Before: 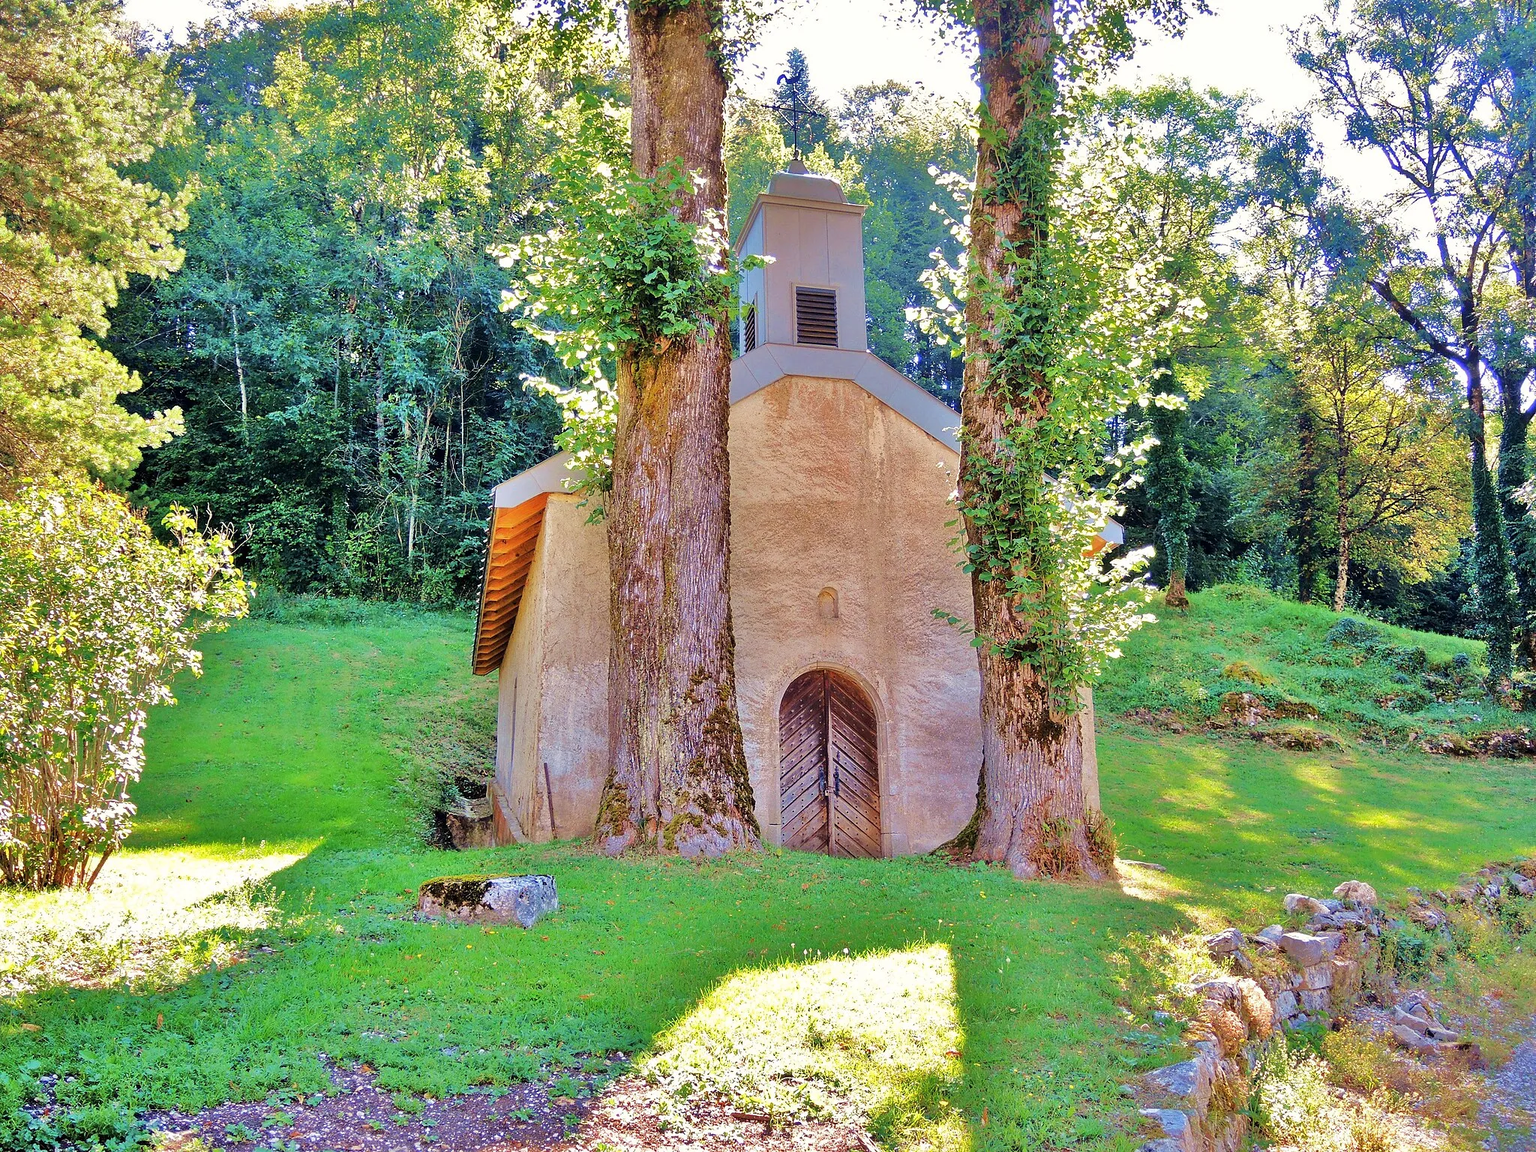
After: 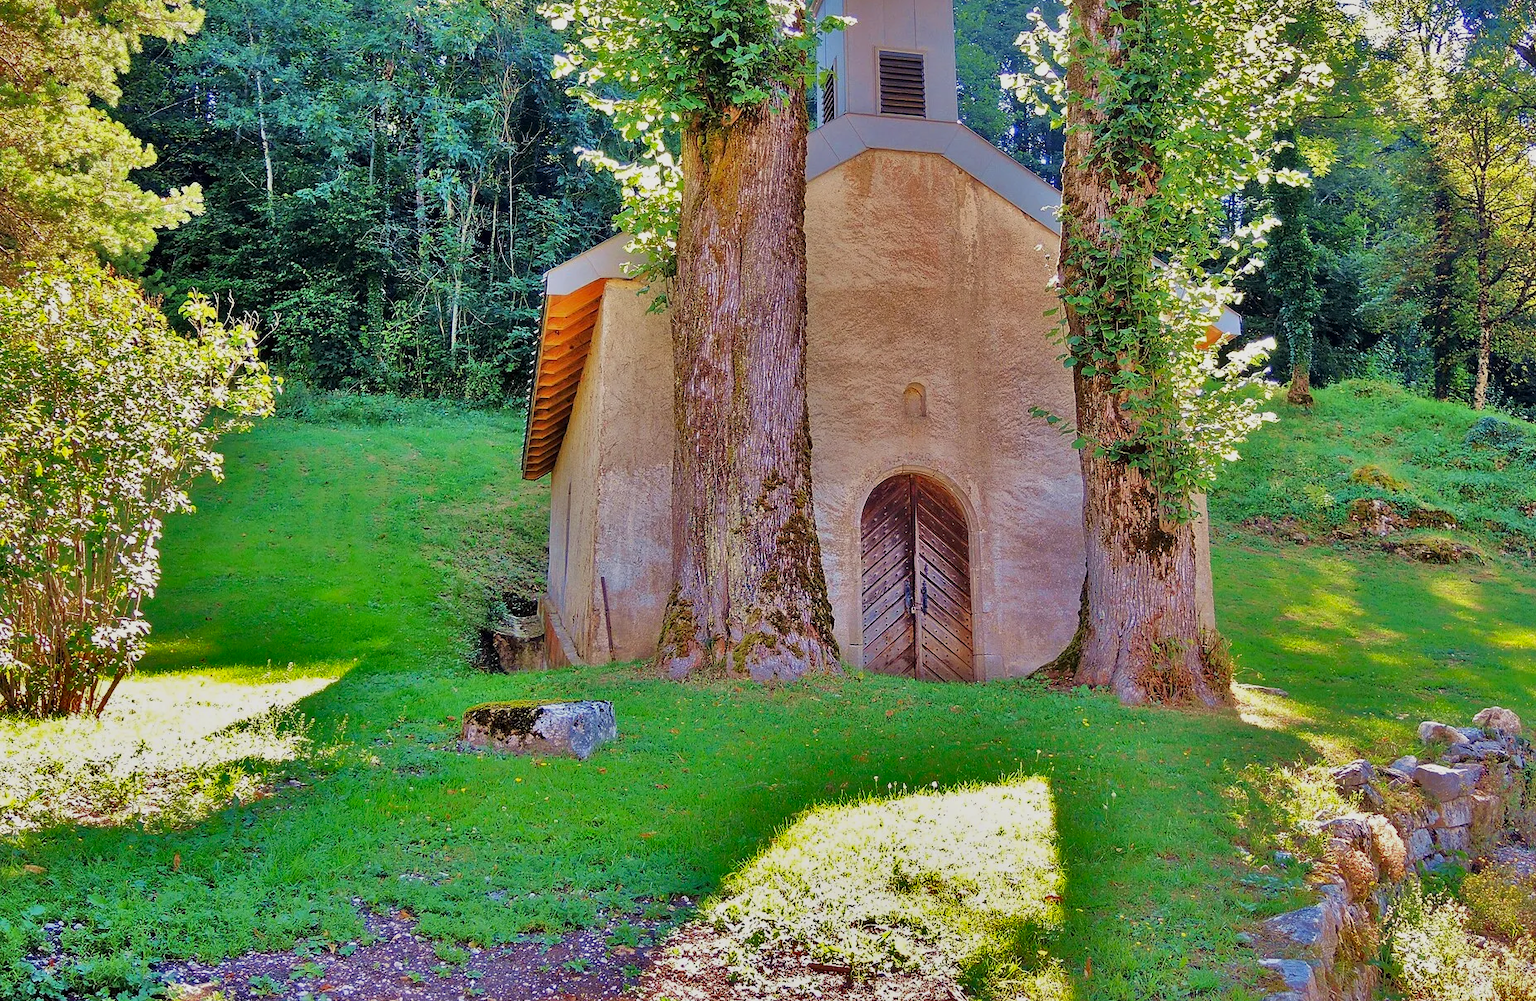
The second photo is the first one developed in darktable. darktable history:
shadows and highlights: shadows 80.73, white point adjustment -9.07, highlights -61.46, soften with gaussian
crop: top 20.916%, right 9.437%, bottom 0.316%
white balance: emerald 1
